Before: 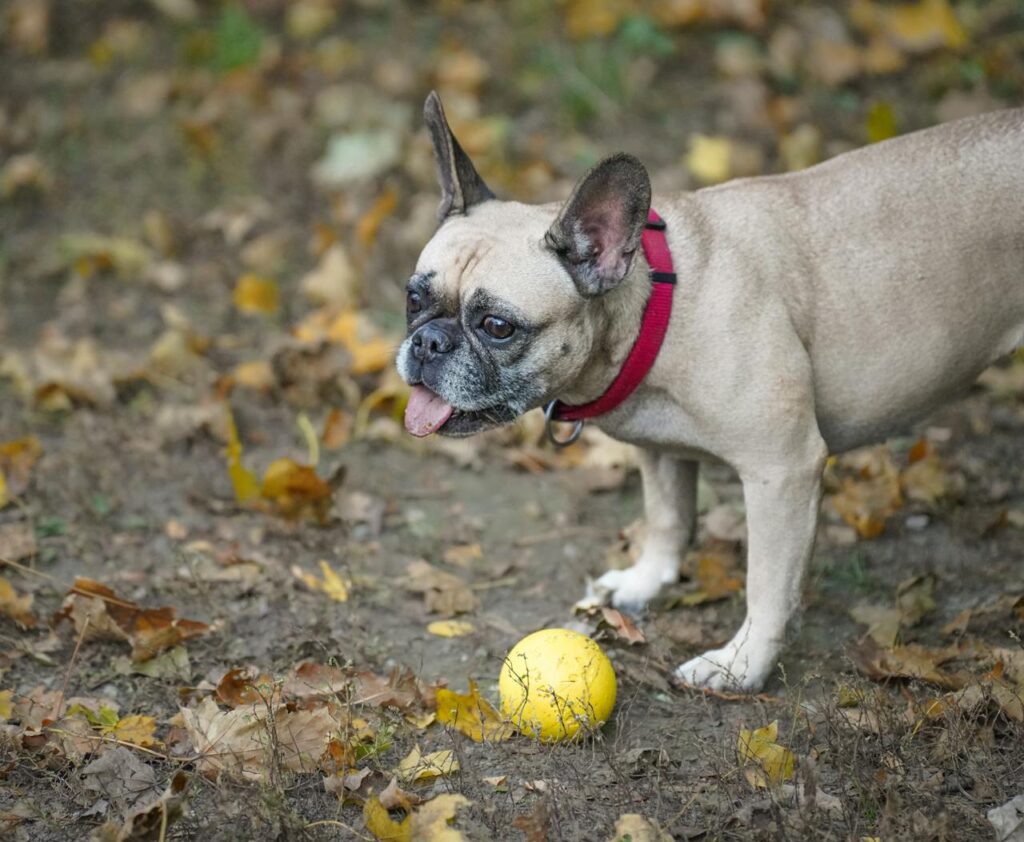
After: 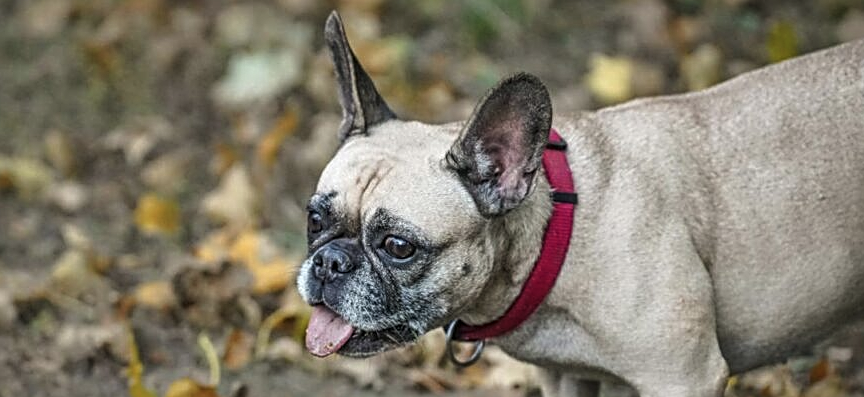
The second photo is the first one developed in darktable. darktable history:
exposure: black level correction -0.014, exposure -0.188 EV, compensate exposure bias true, compensate highlight preservation false
local contrast: detail 150%
crop and rotate: left 9.688%, top 9.613%, right 5.921%, bottom 43.137%
sharpen: radius 2.769
